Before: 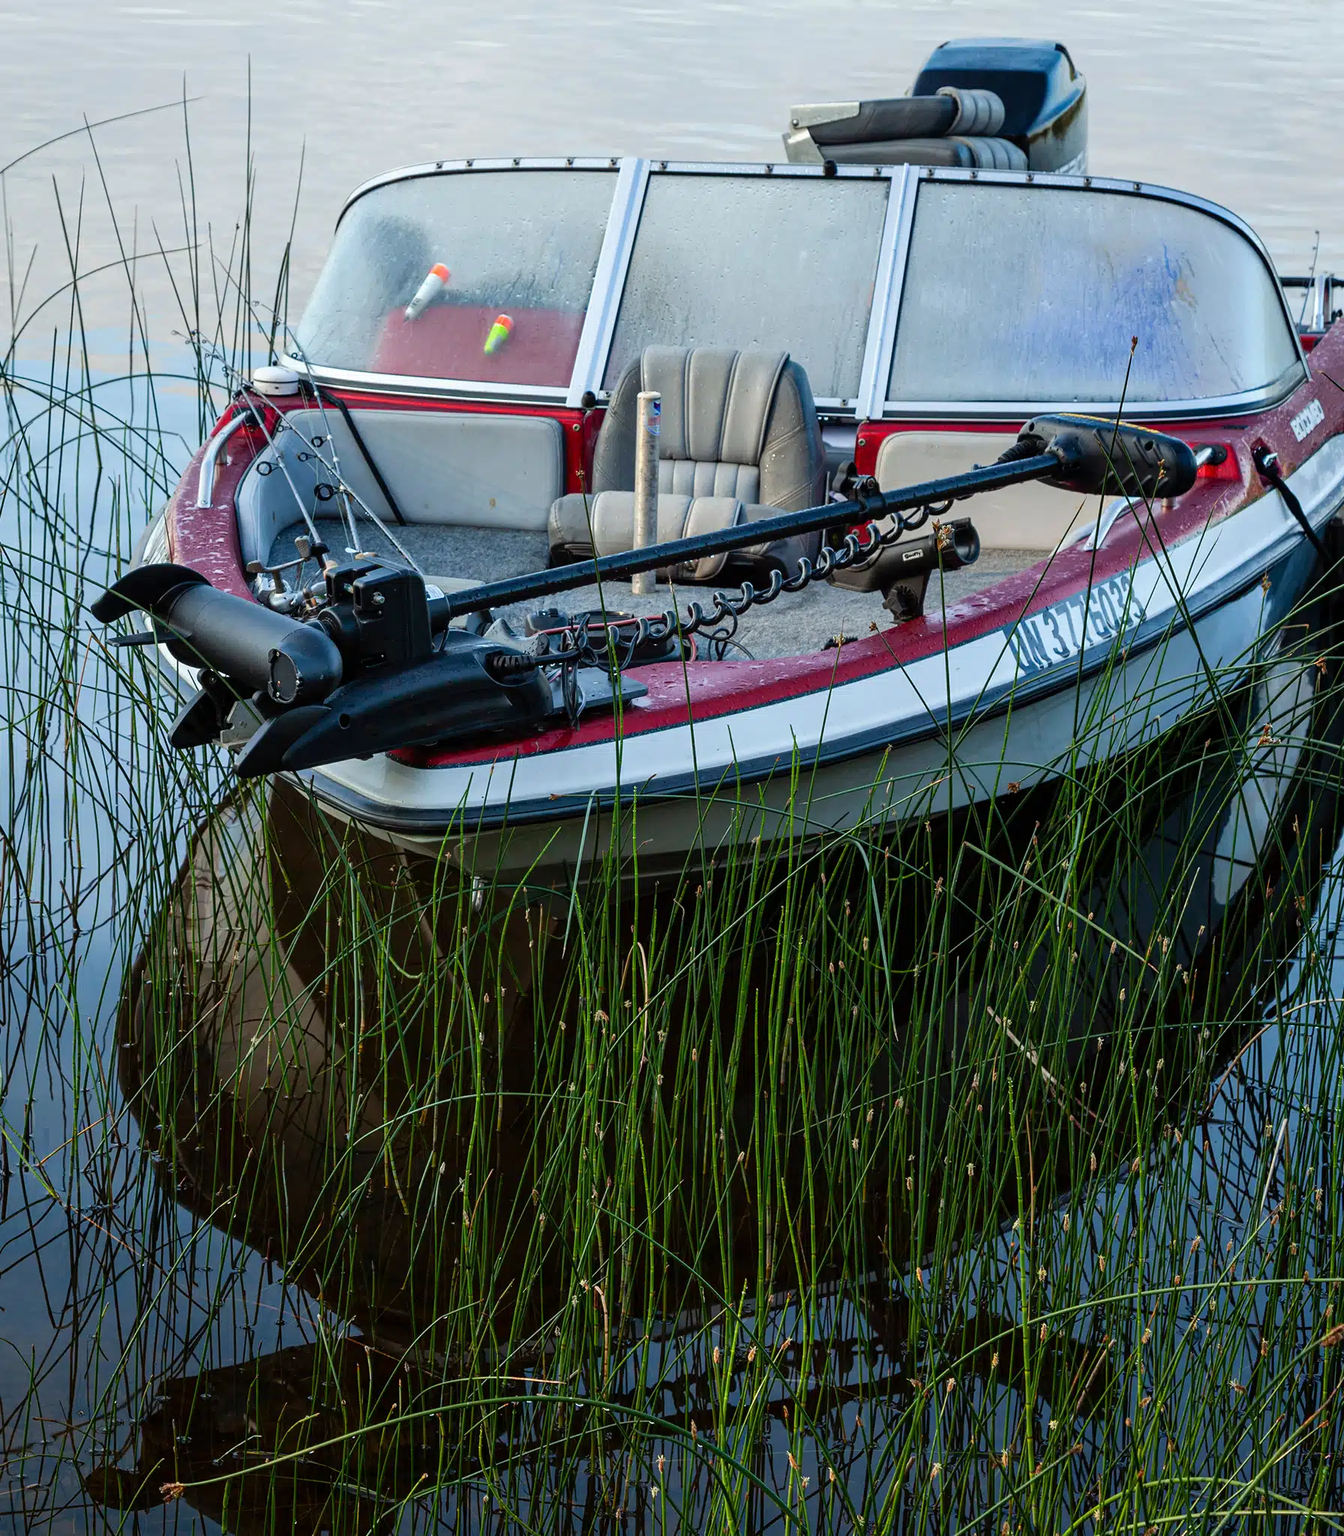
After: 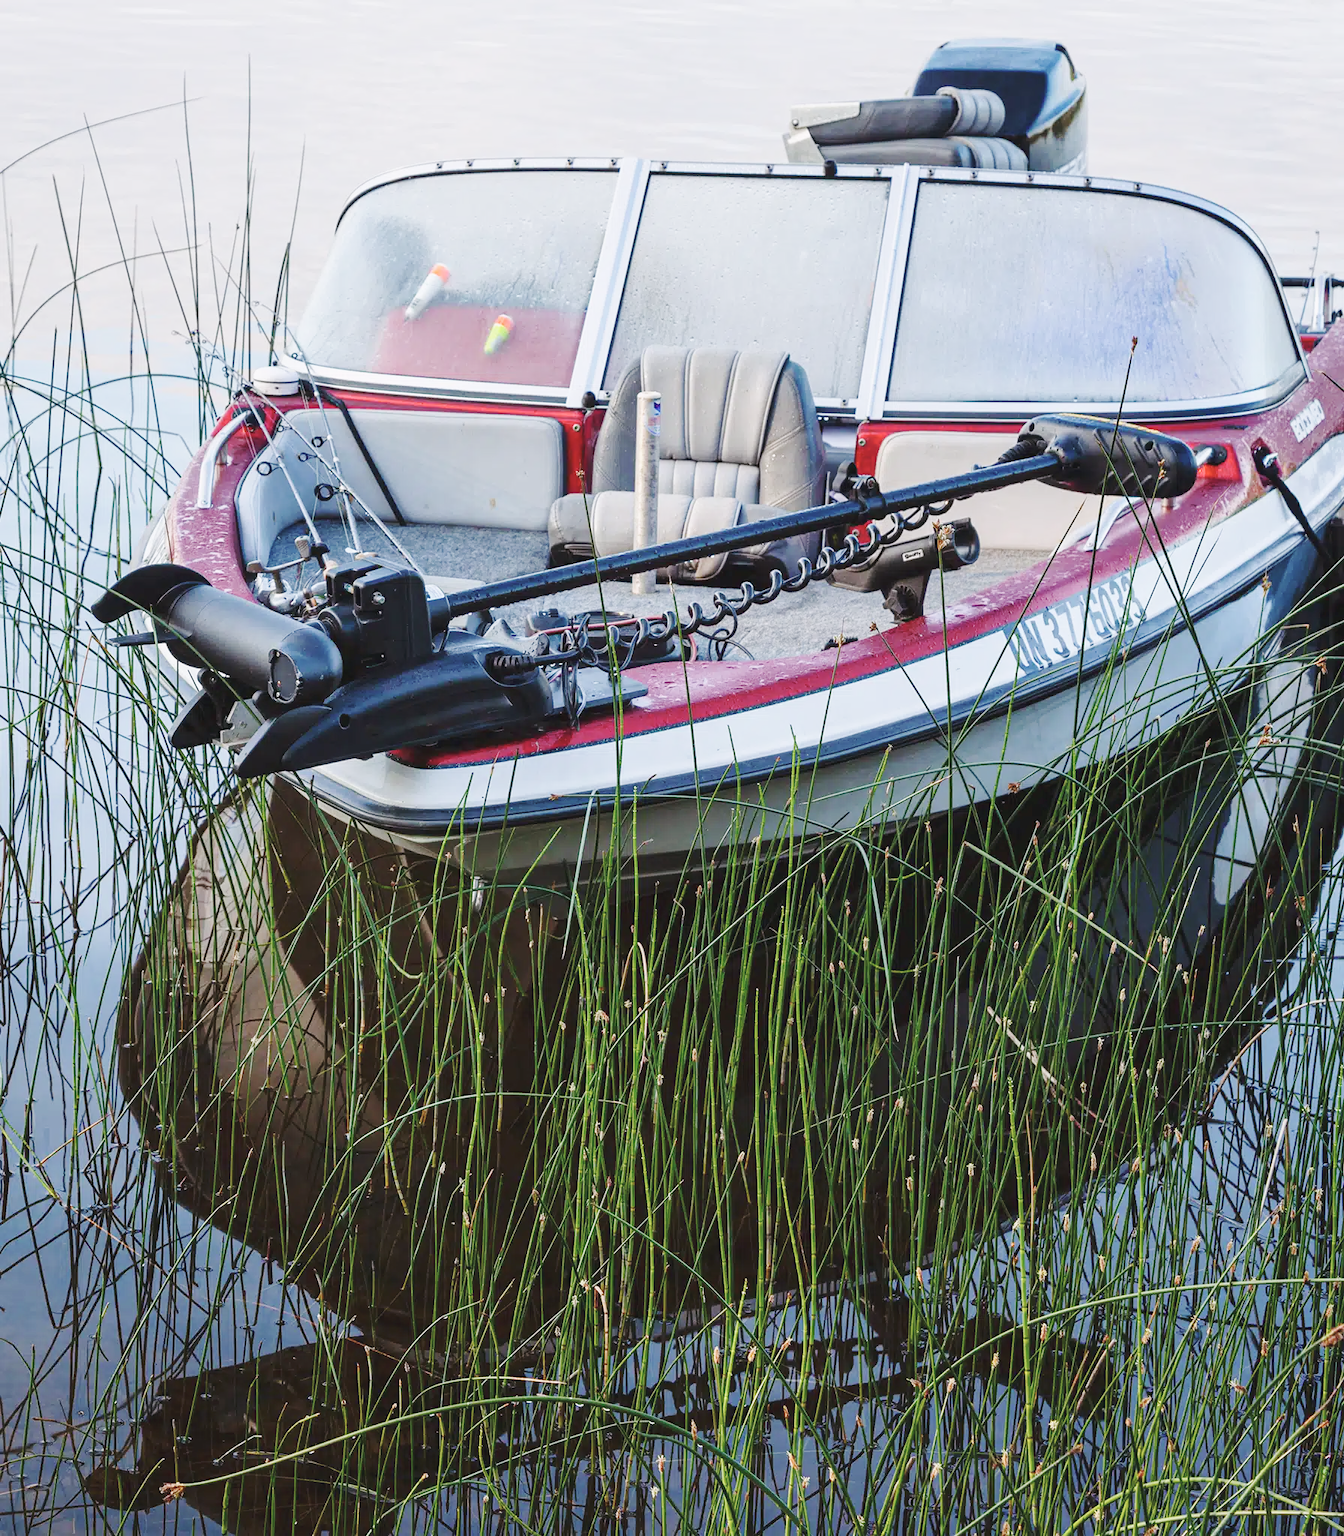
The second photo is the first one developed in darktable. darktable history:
color balance rgb: shadows lift › chroma 3.218%, shadows lift › hue 280.51°, power › chroma 0.281%, power › hue 22.42°, highlights gain › chroma 1.527%, highlights gain › hue 308.83°, perceptual saturation grading › global saturation -3.419%, perceptual saturation grading › shadows -1.103%, contrast -9.866%
contrast brightness saturation: saturation -0.158
base curve: curves: ch0 [(0, 0.007) (0.028, 0.063) (0.121, 0.311) (0.46, 0.743) (0.859, 0.957) (1, 1)], preserve colors none
tone equalizer: on, module defaults
